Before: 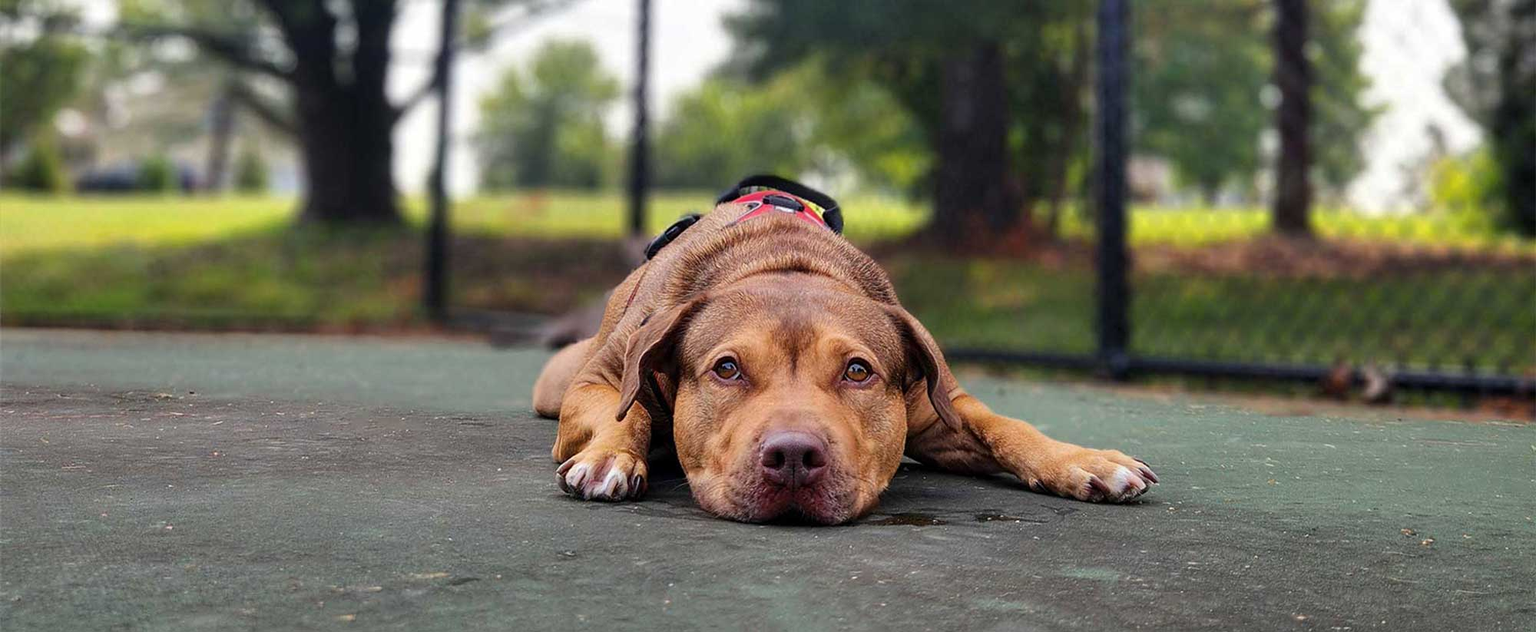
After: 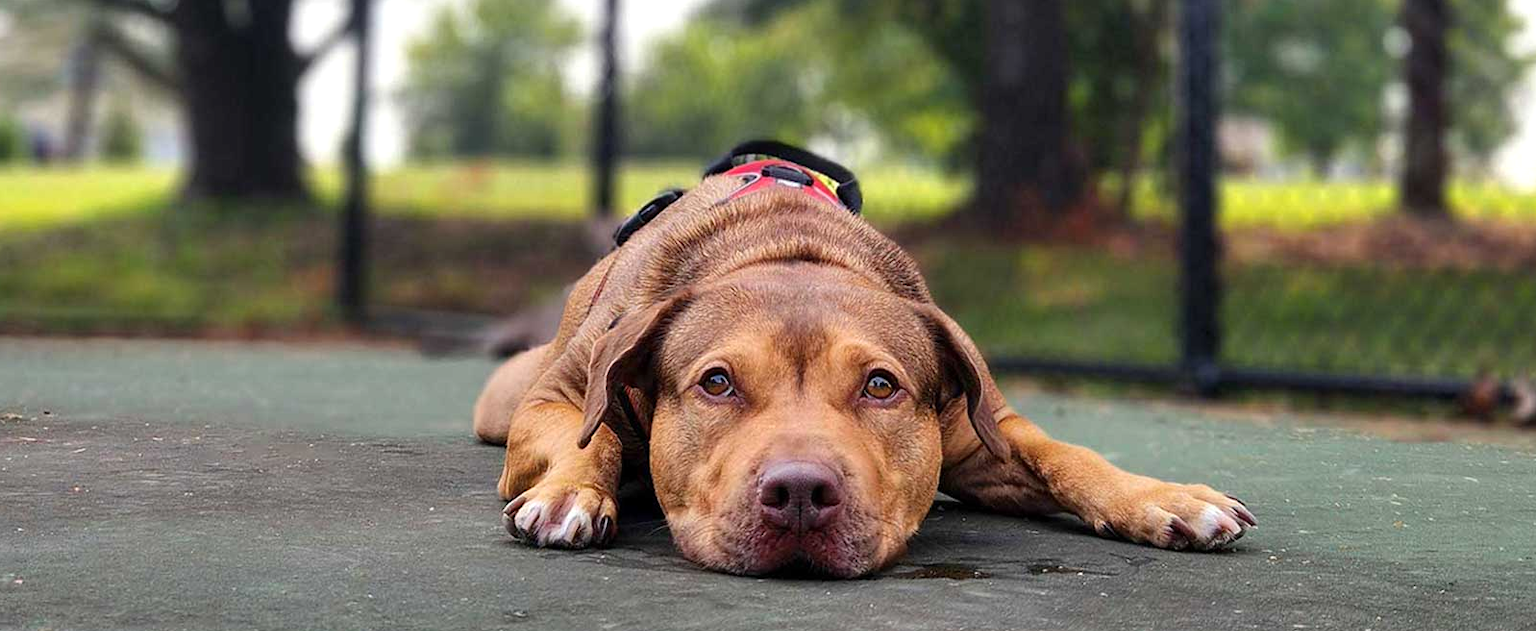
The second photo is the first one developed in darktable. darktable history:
crop and rotate: left 10.071%, top 10.071%, right 10.02%, bottom 10.02%
exposure: exposure 0.207 EV, compensate highlight preservation false
